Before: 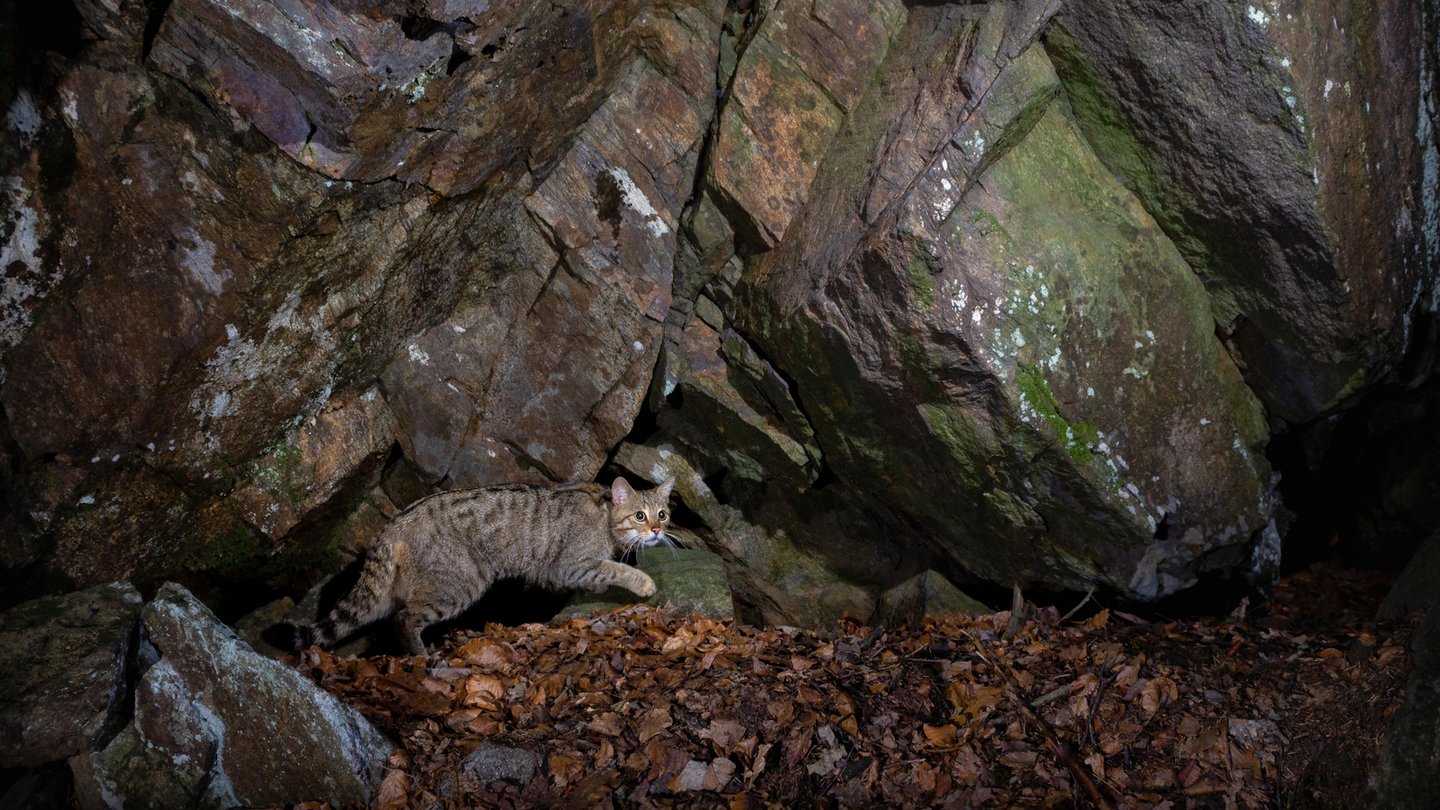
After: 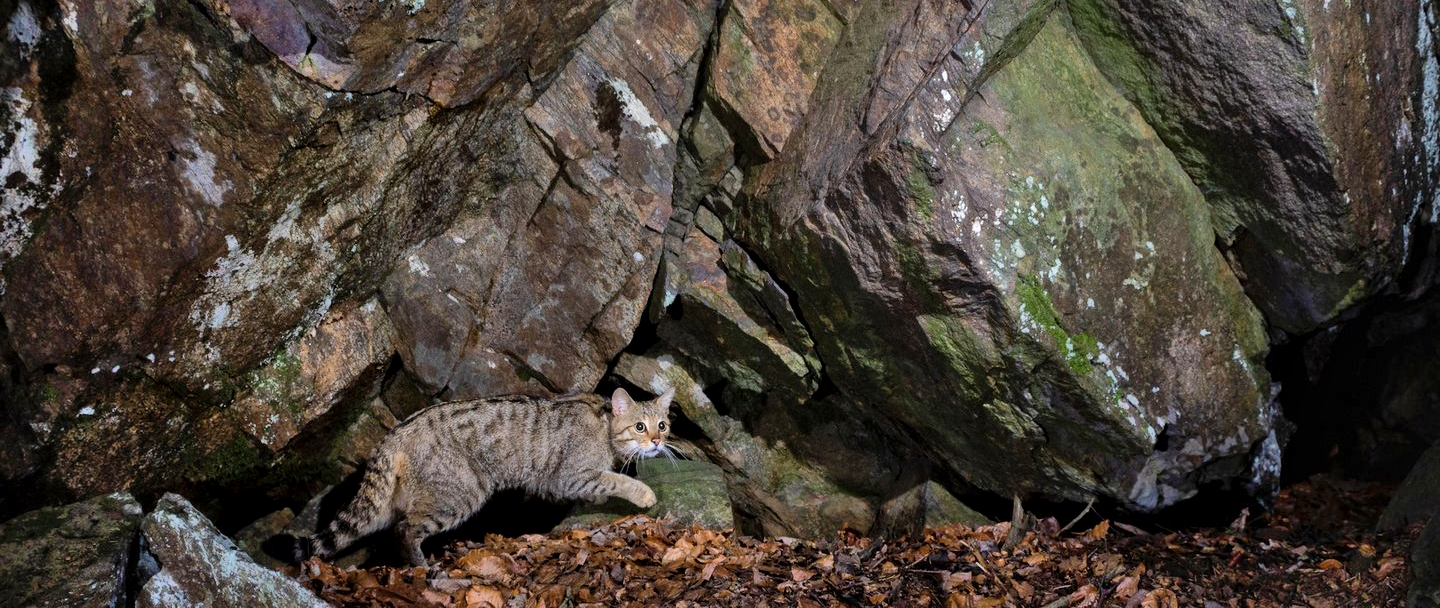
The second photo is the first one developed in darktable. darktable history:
crop: top 11.025%, bottom 13.907%
shadows and highlights: white point adjustment 0.964, soften with gaussian
local contrast: mode bilateral grid, contrast 20, coarseness 51, detail 119%, midtone range 0.2
